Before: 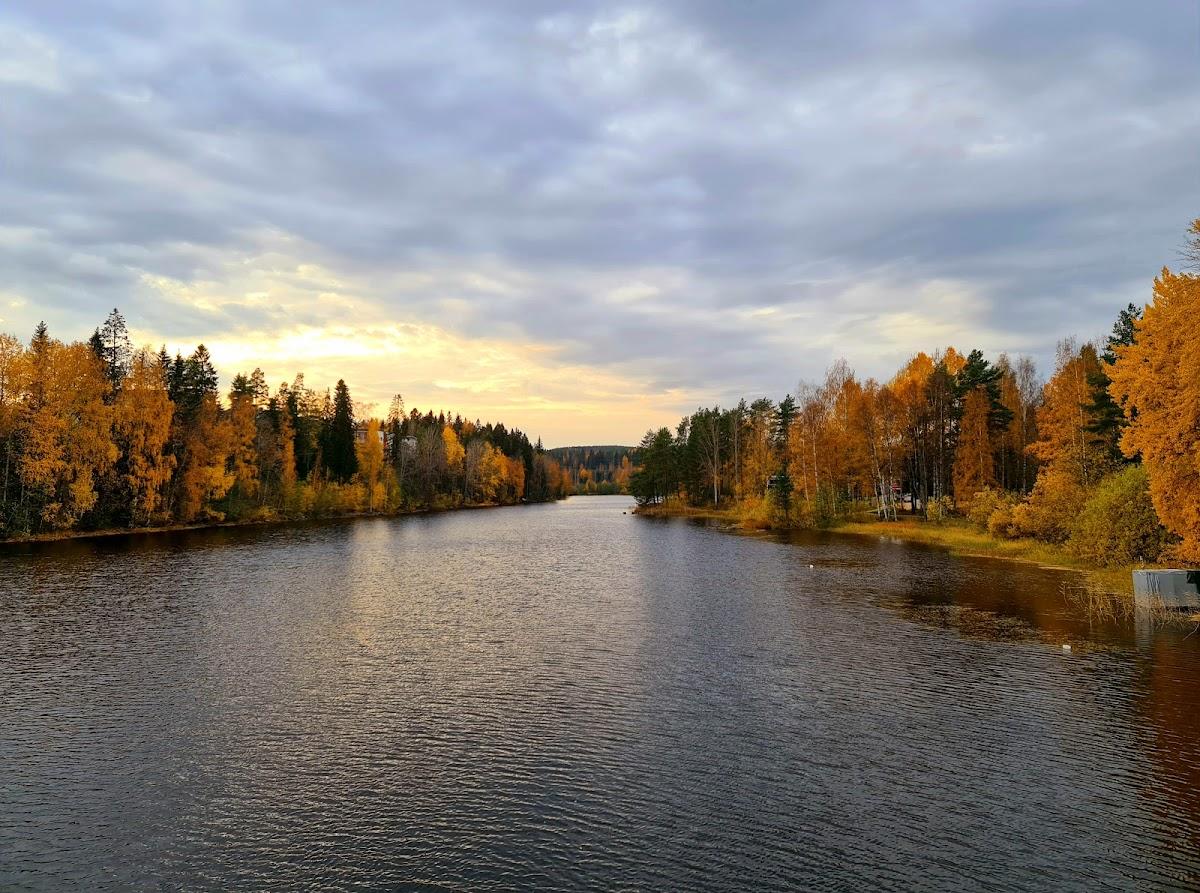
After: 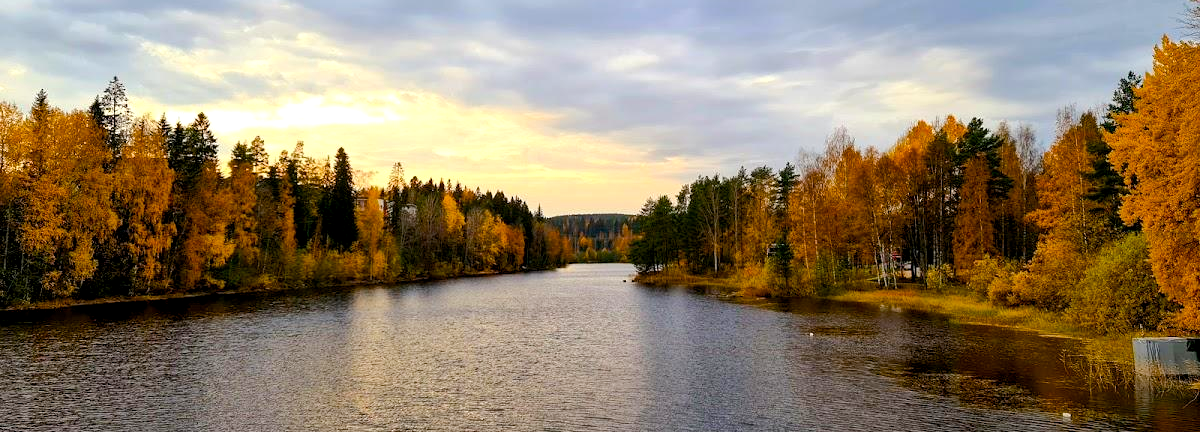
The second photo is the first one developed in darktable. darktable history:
crop and rotate: top 26.056%, bottom 25.543%
color balance rgb: global offset › luminance -0.51%, perceptual saturation grading › global saturation 27.53%, perceptual saturation grading › highlights -25%, perceptual saturation grading › shadows 25%, perceptual brilliance grading › highlights 6.62%, perceptual brilliance grading › mid-tones 17.07%, perceptual brilliance grading › shadows -5.23%
